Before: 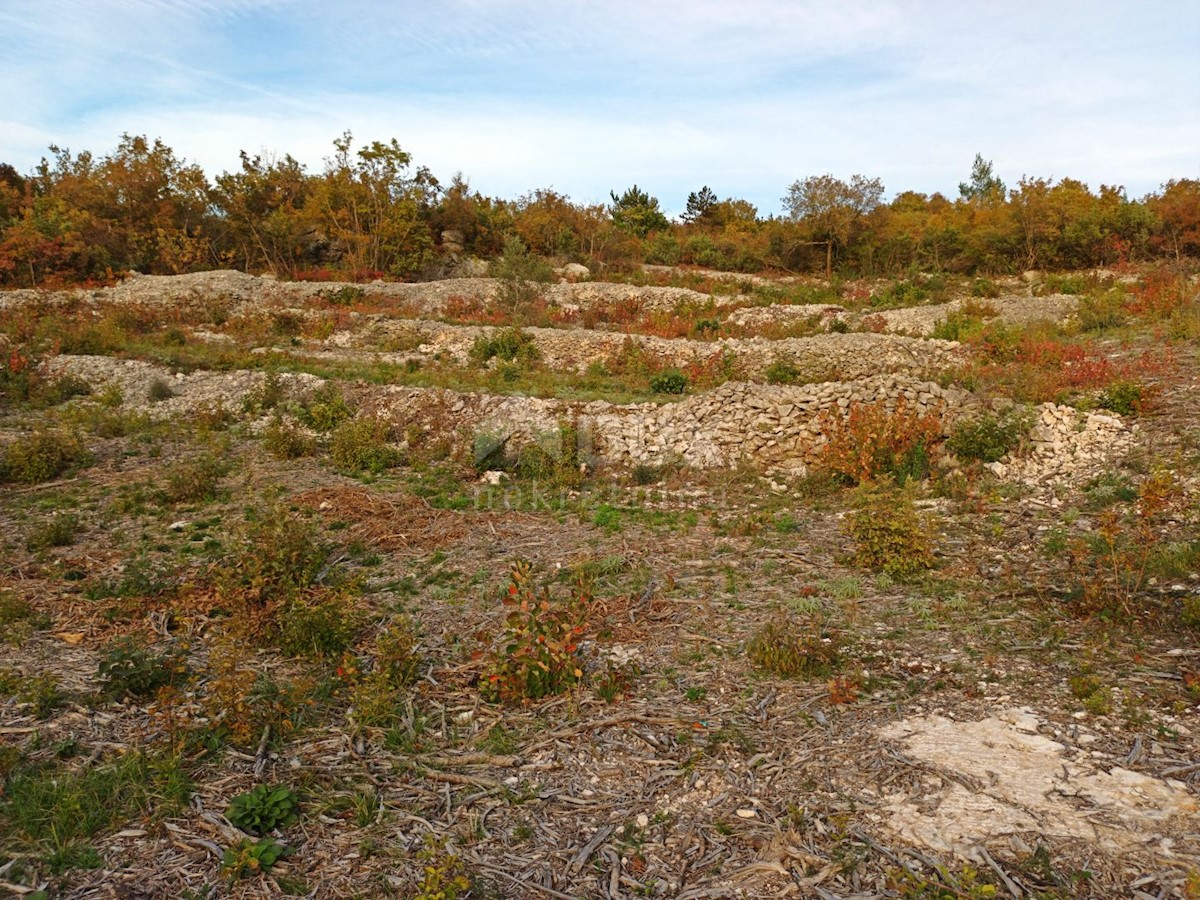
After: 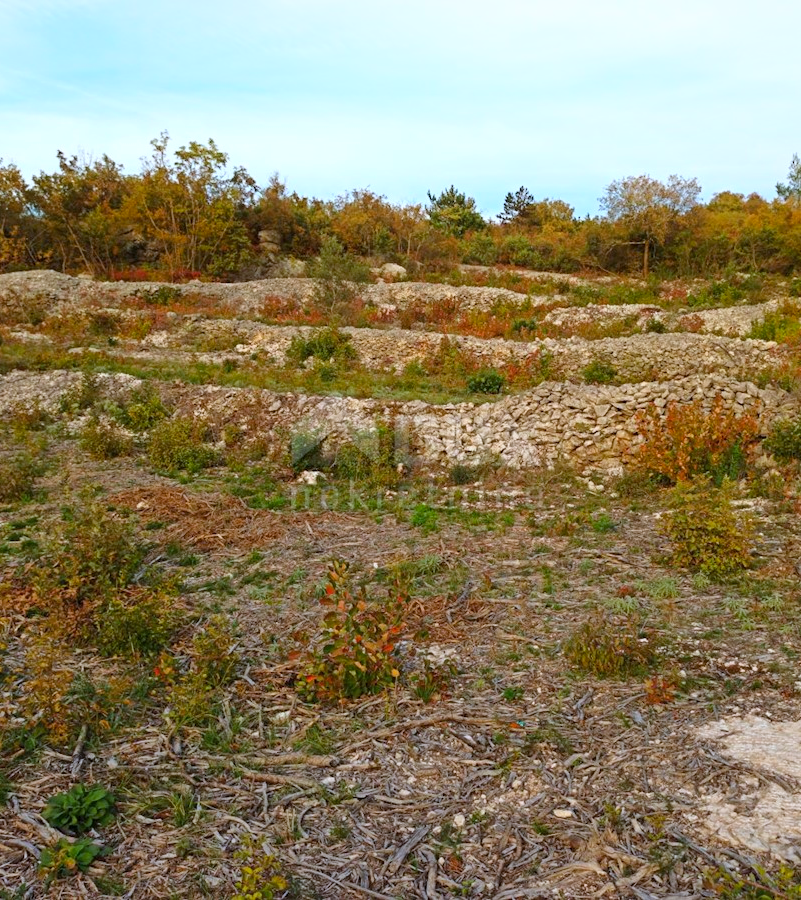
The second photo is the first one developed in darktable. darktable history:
crop and rotate: left 15.291%, right 17.894%
color balance rgb: perceptual saturation grading › global saturation 19.506%, global vibrance 9.801%
color calibration: illuminant as shot in camera, x 0.369, y 0.376, temperature 4328.71 K, saturation algorithm version 1 (2020)
shadows and highlights: highlights 72.03, soften with gaussian
